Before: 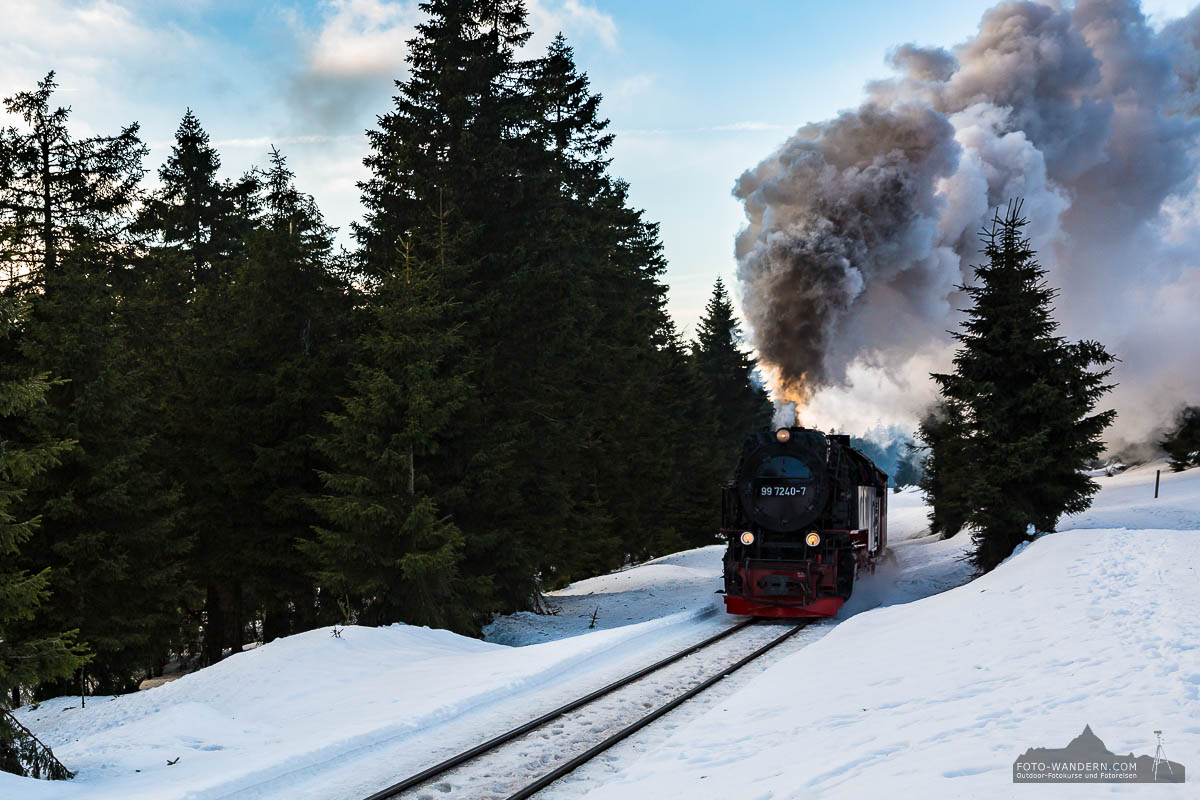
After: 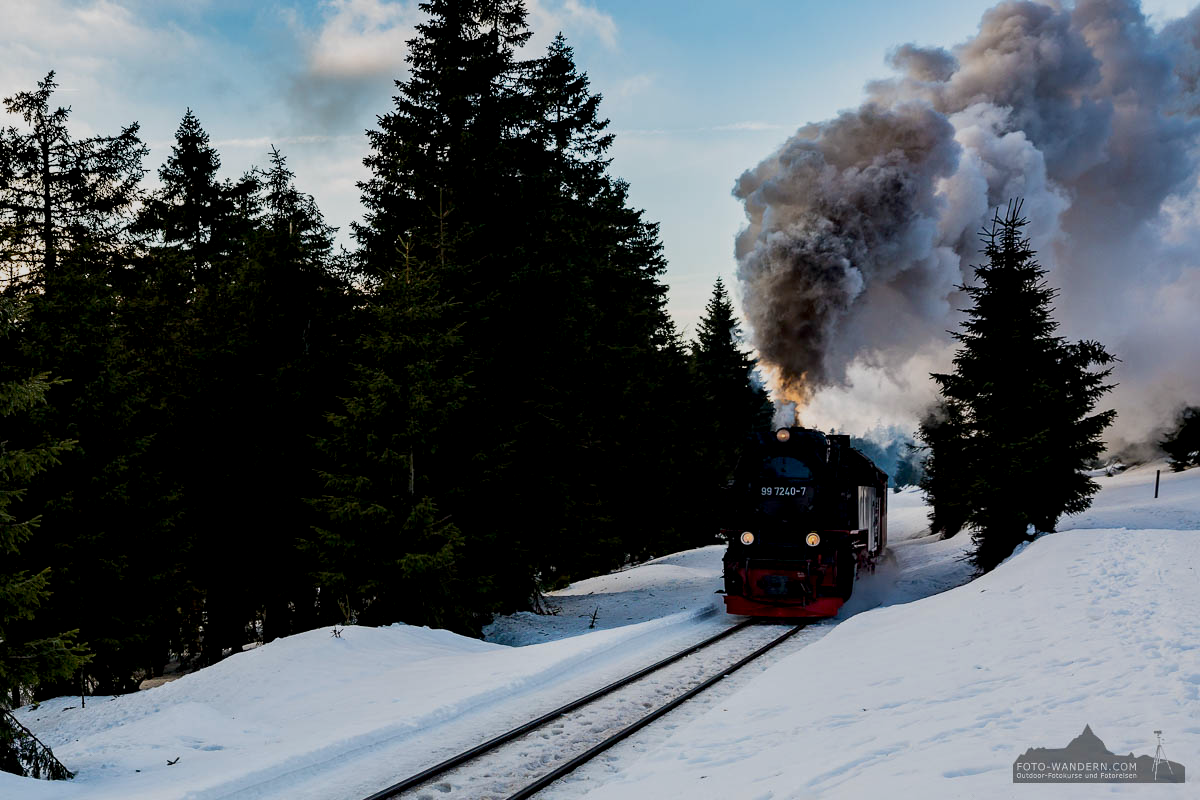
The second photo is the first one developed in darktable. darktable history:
exposure: black level correction 0.011, exposure -0.483 EV, compensate exposure bias true, compensate highlight preservation false
